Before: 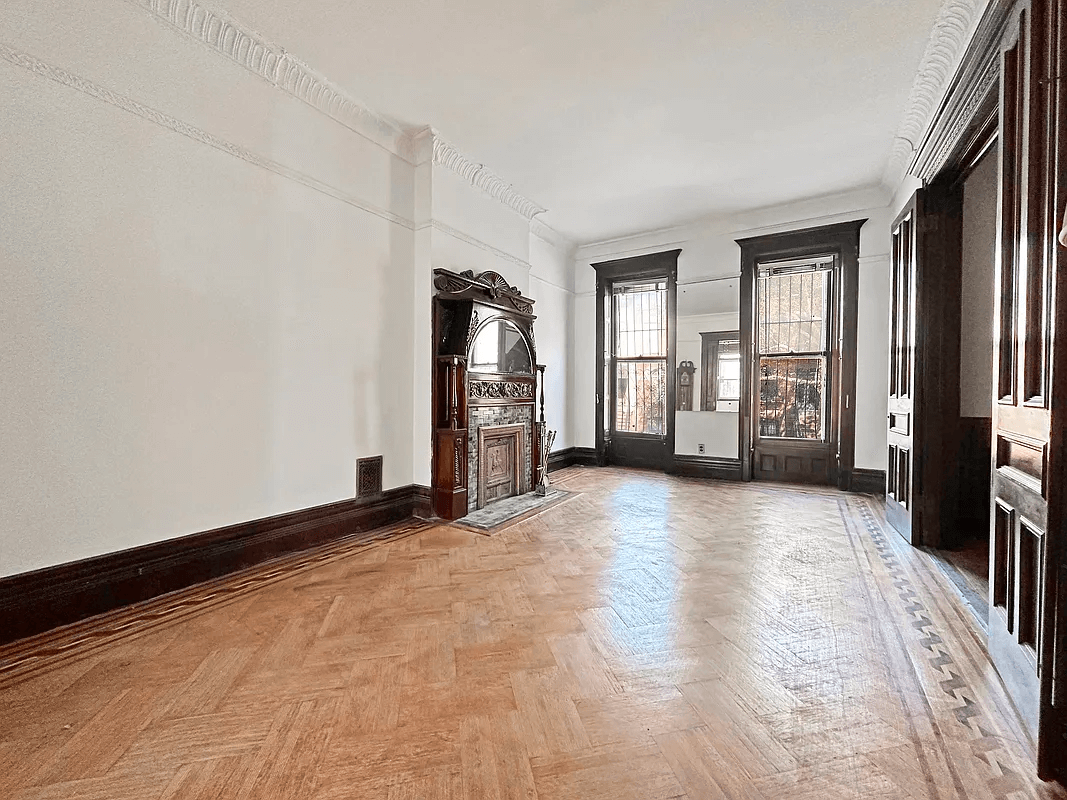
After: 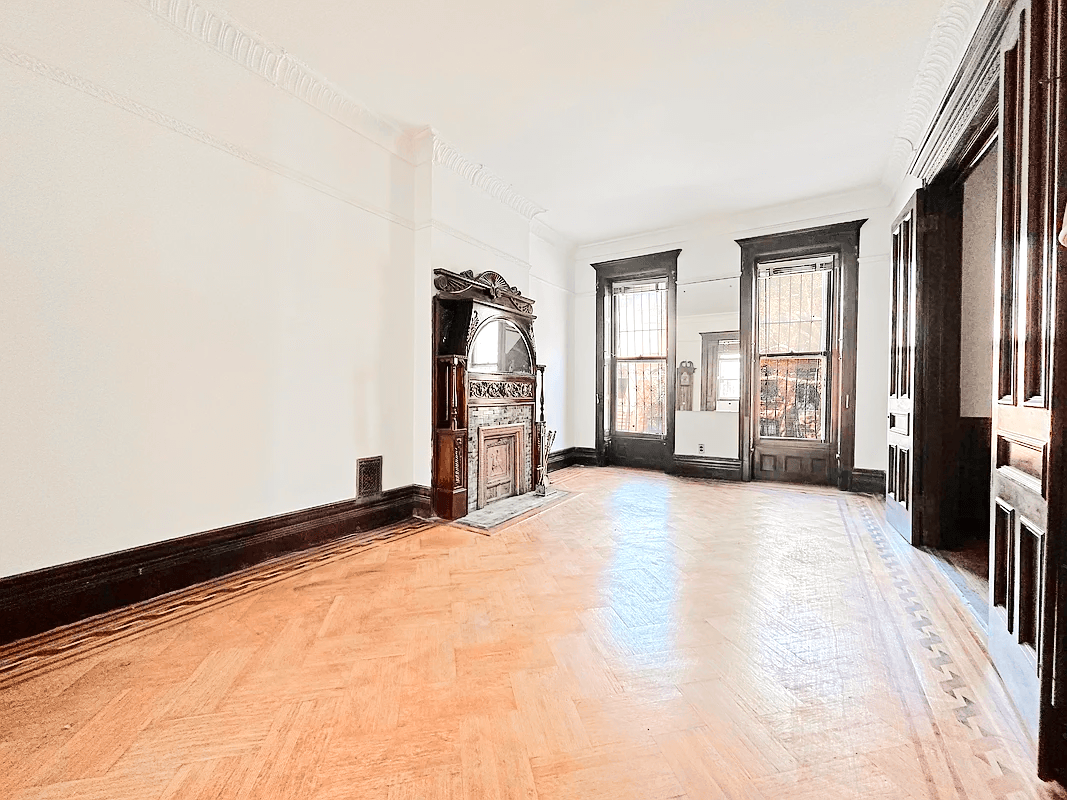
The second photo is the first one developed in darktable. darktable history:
tone equalizer: -7 EV 0.146 EV, -6 EV 0.585 EV, -5 EV 1.13 EV, -4 EV 1.34 EV, -3 EV 1.16 EV, -2 EV 0.6 EV, -1 EV 0.145 EV, edges refinement/feathering 500, mask exposure compensation -1.57 EV, preserve details no
